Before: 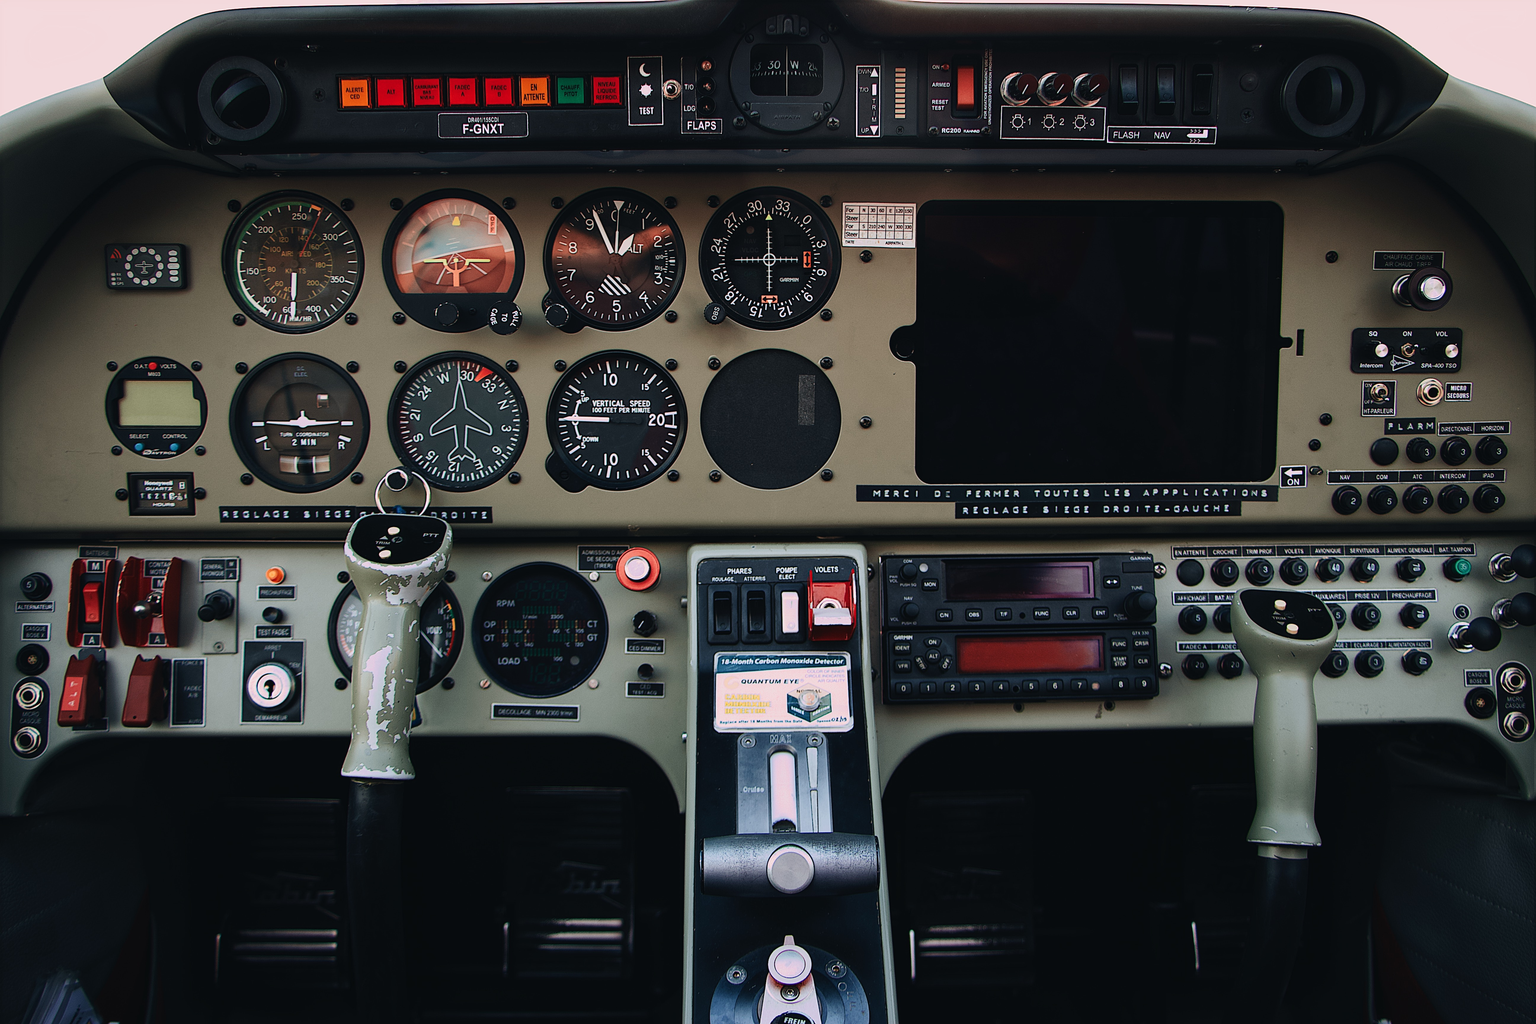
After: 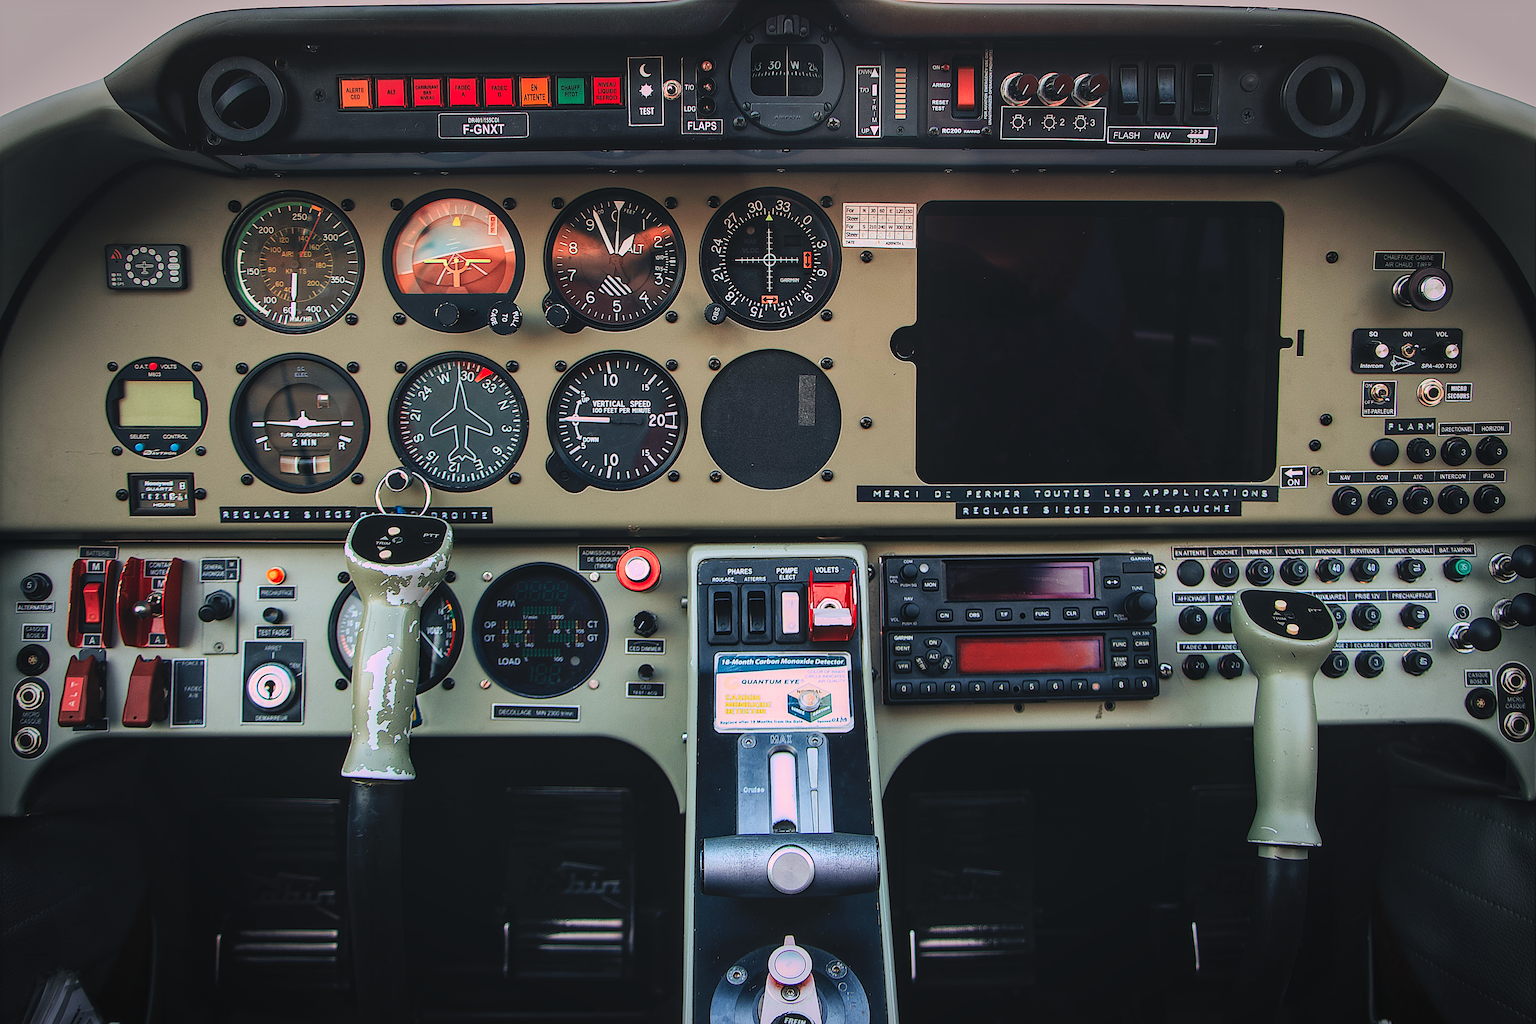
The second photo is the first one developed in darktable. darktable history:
contrast brightness saturation: contrast 0.069, brightness 0.176, saturation 0.417
local contrast: on, module defaults
vignetting: automatic ratio true
sharpen: on, module defaults
